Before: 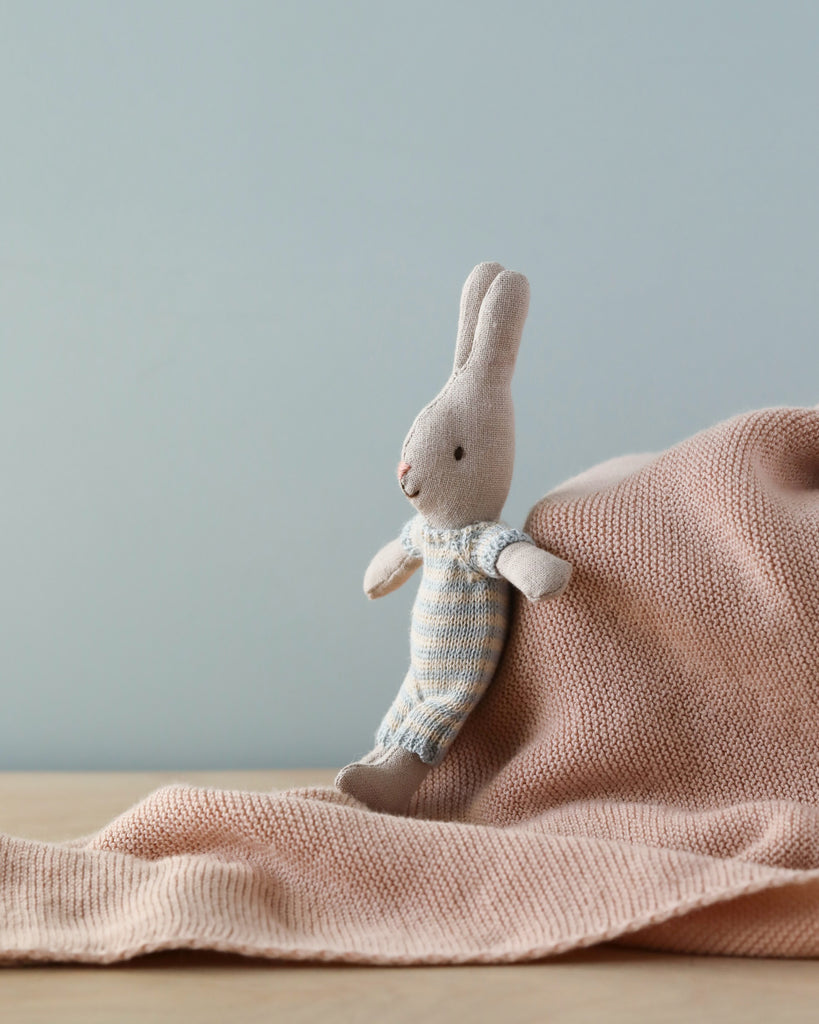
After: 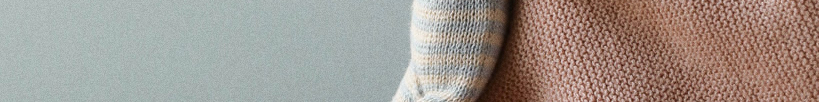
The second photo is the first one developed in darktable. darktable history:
grain: coarseness 0.09 ISO
crop and rotate: top 59.084%, bottom 30.916%
